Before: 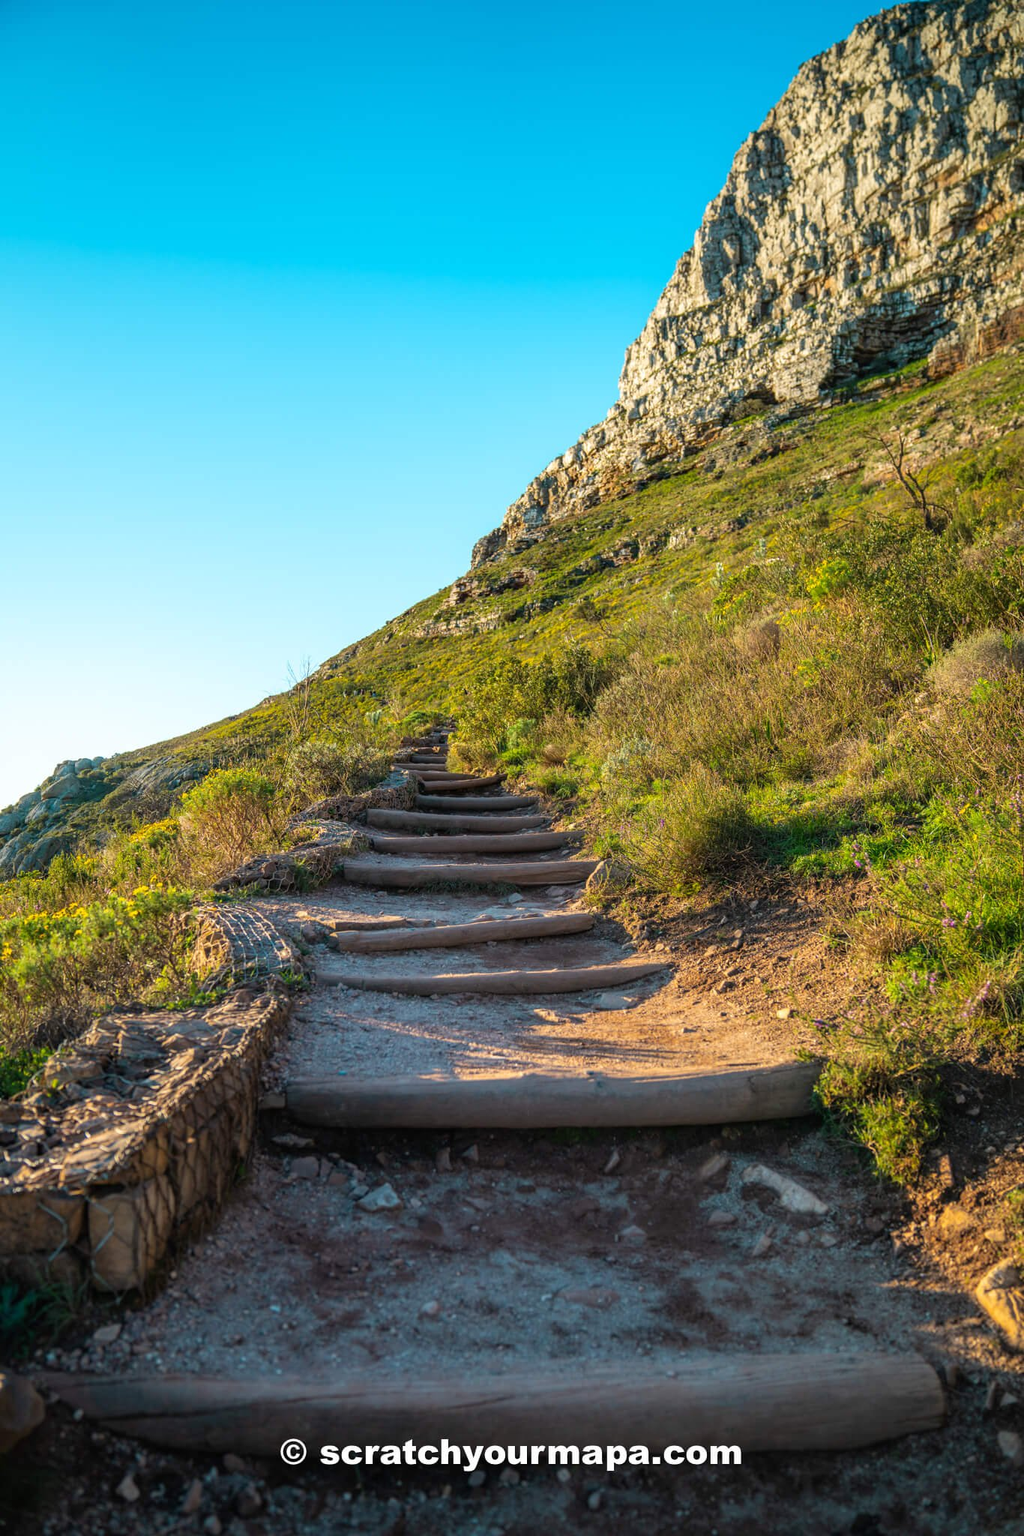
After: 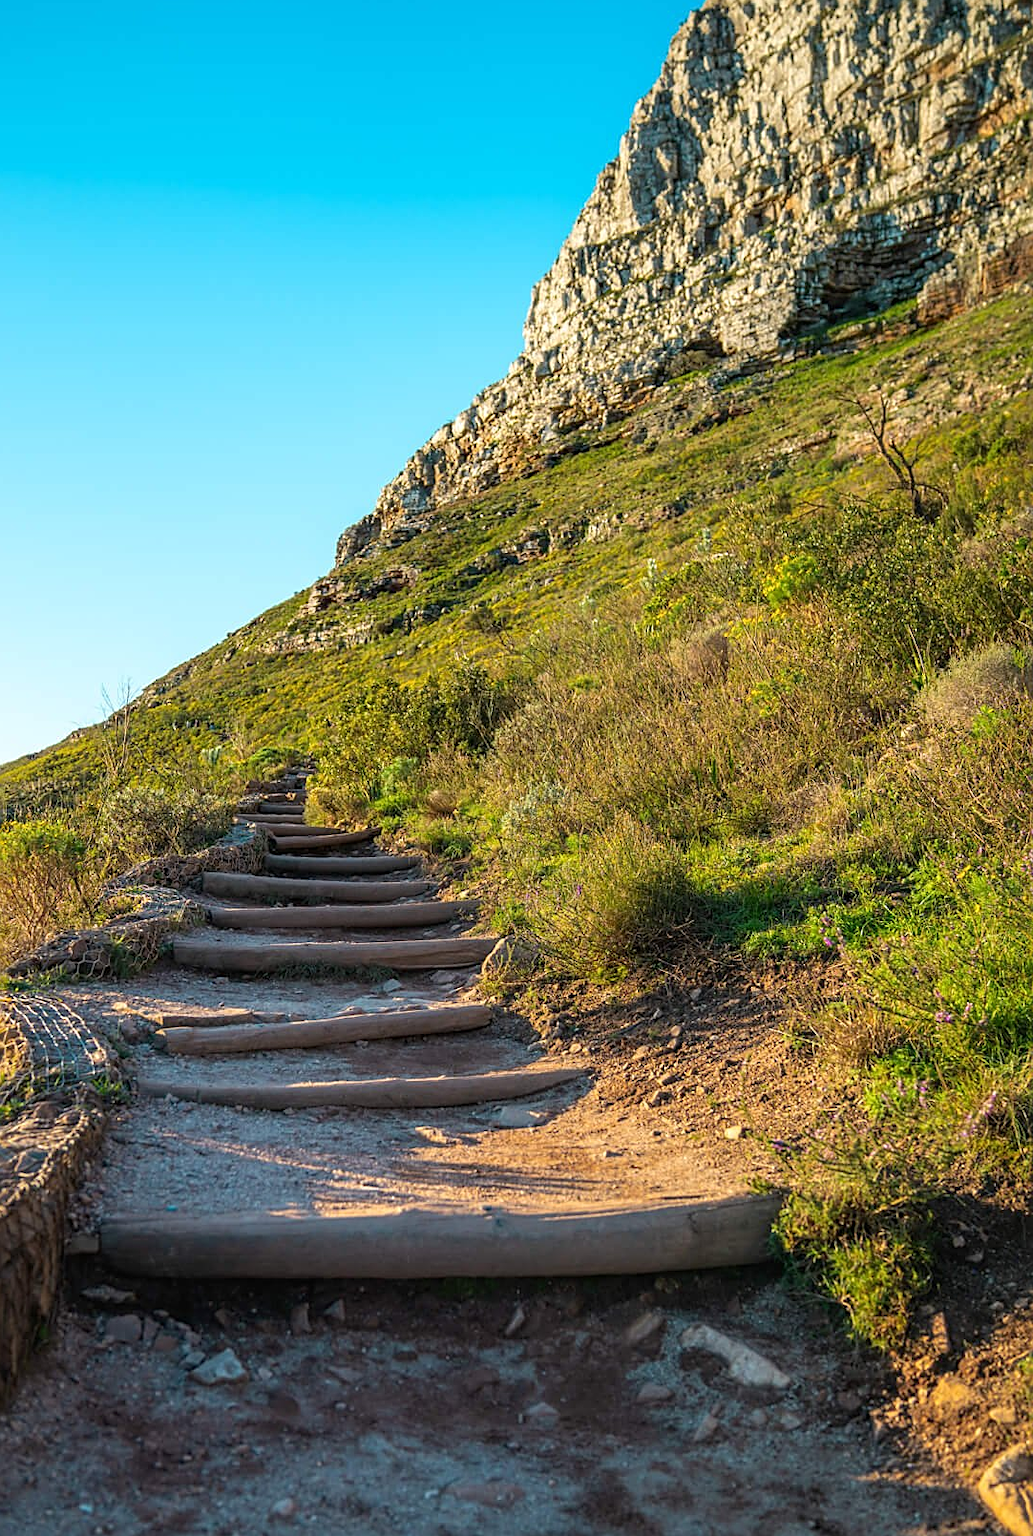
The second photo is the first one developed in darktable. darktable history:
sharpen: on, module defaults
crop and rotate: left 20.325%, top 8.091%, right 0.364%, bottom 13.341%
